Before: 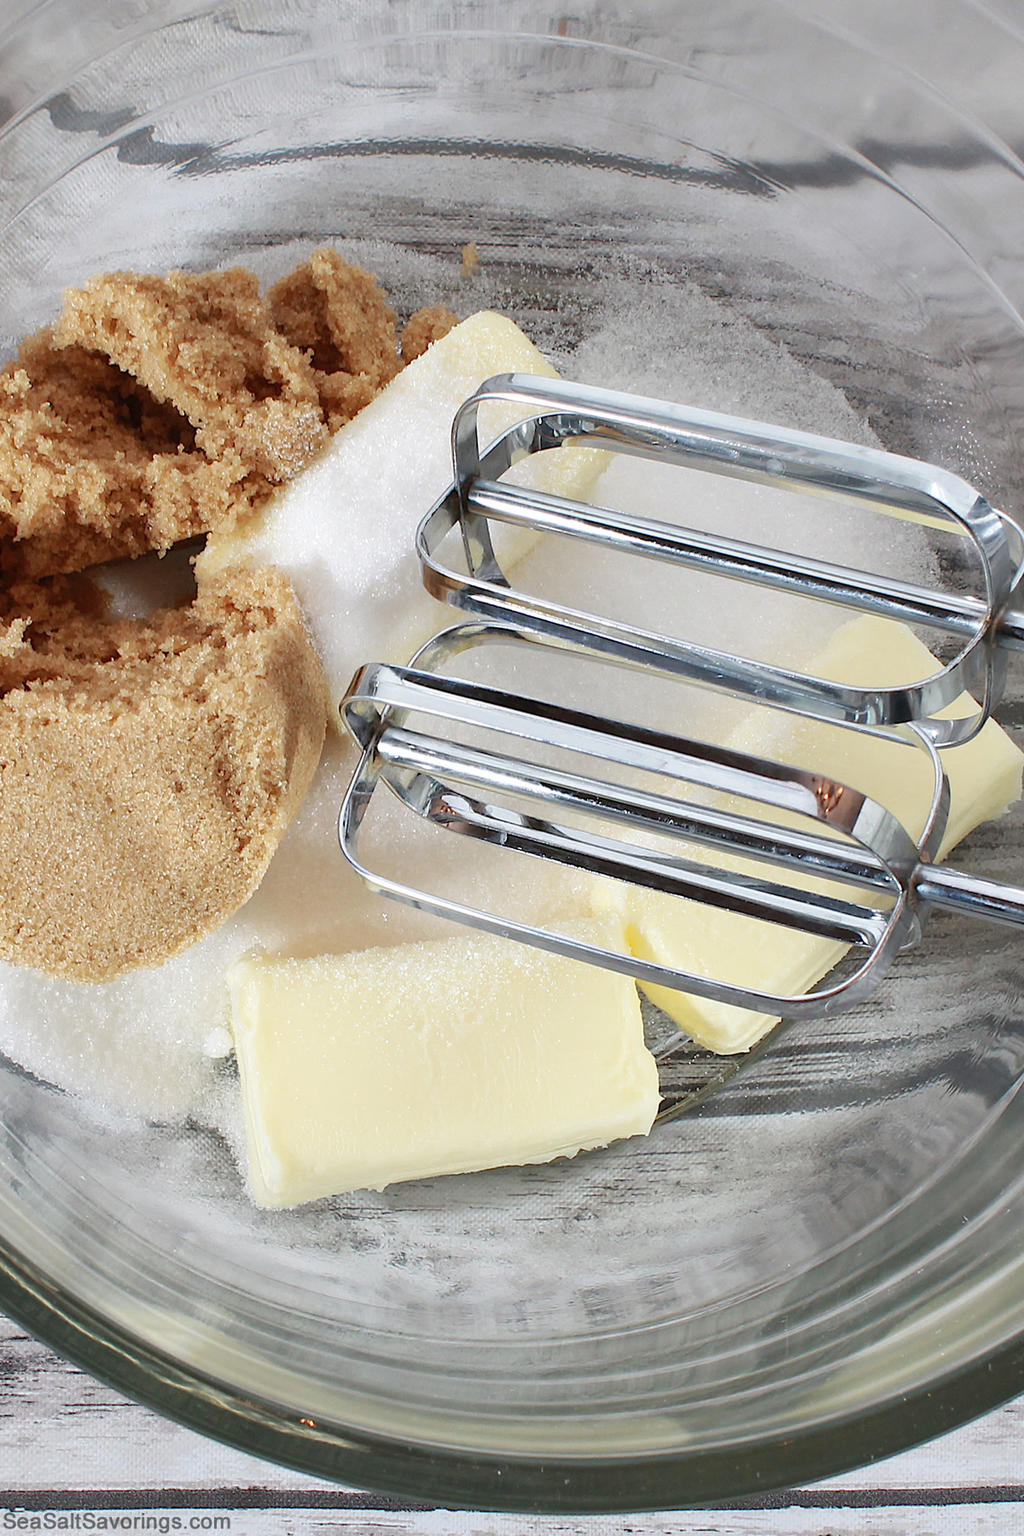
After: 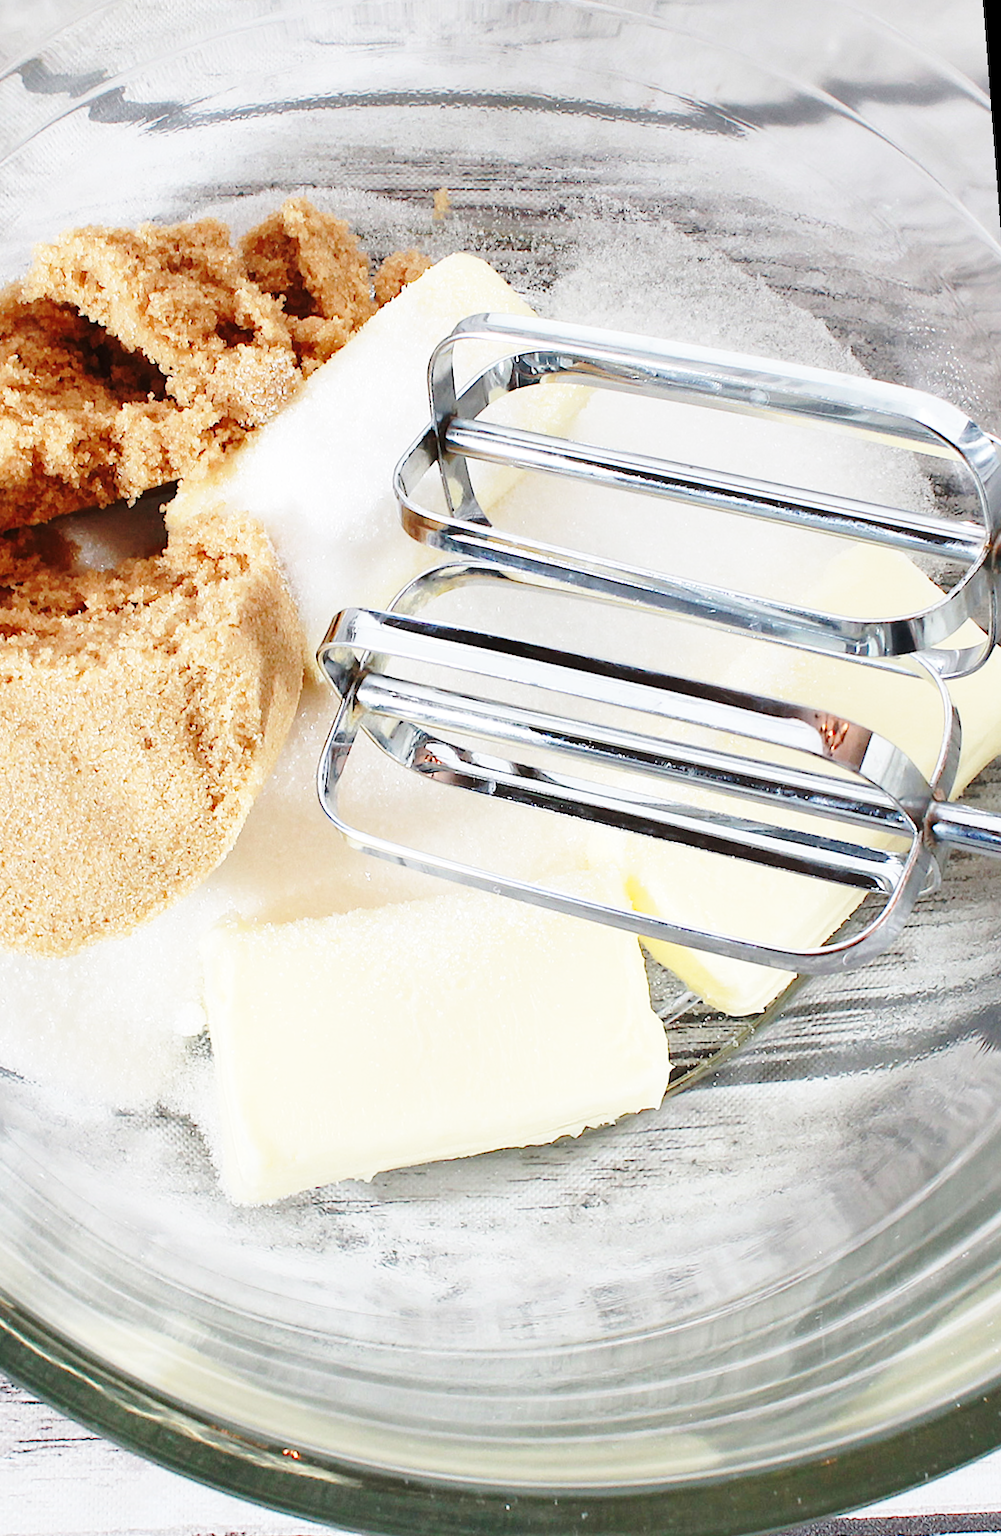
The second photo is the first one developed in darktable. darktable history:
base curve: curves: ch0 [(0, 0) (0.032, 0.037) (0.105, 0.228) (0.435, 0.76) (0.856, 0.983) (1, 1)], preserve colors none
rotate and perspective: rotation -1.68°, lens shift (vertical) -0.146, crop left 0.049, crop right 0.912, crop top 0.032, crop bottom 0.96
